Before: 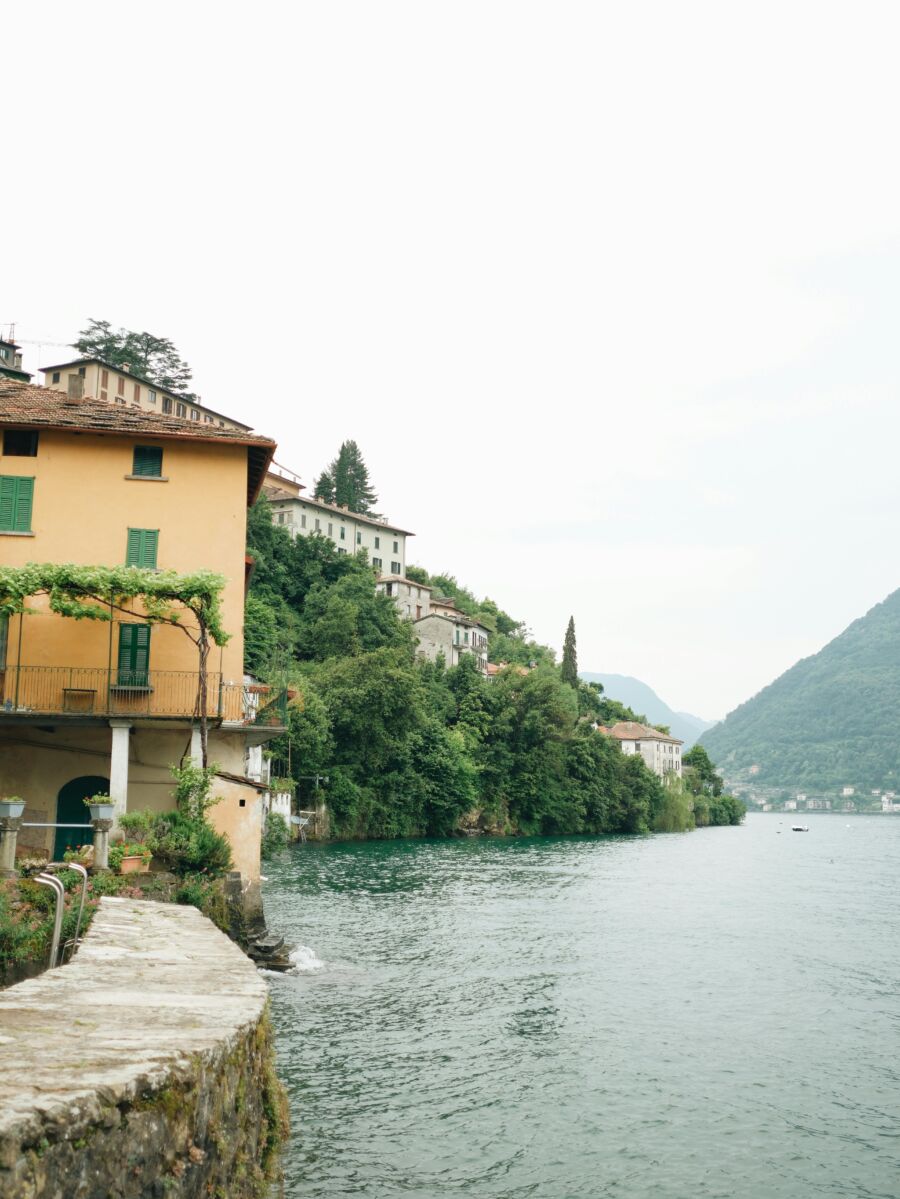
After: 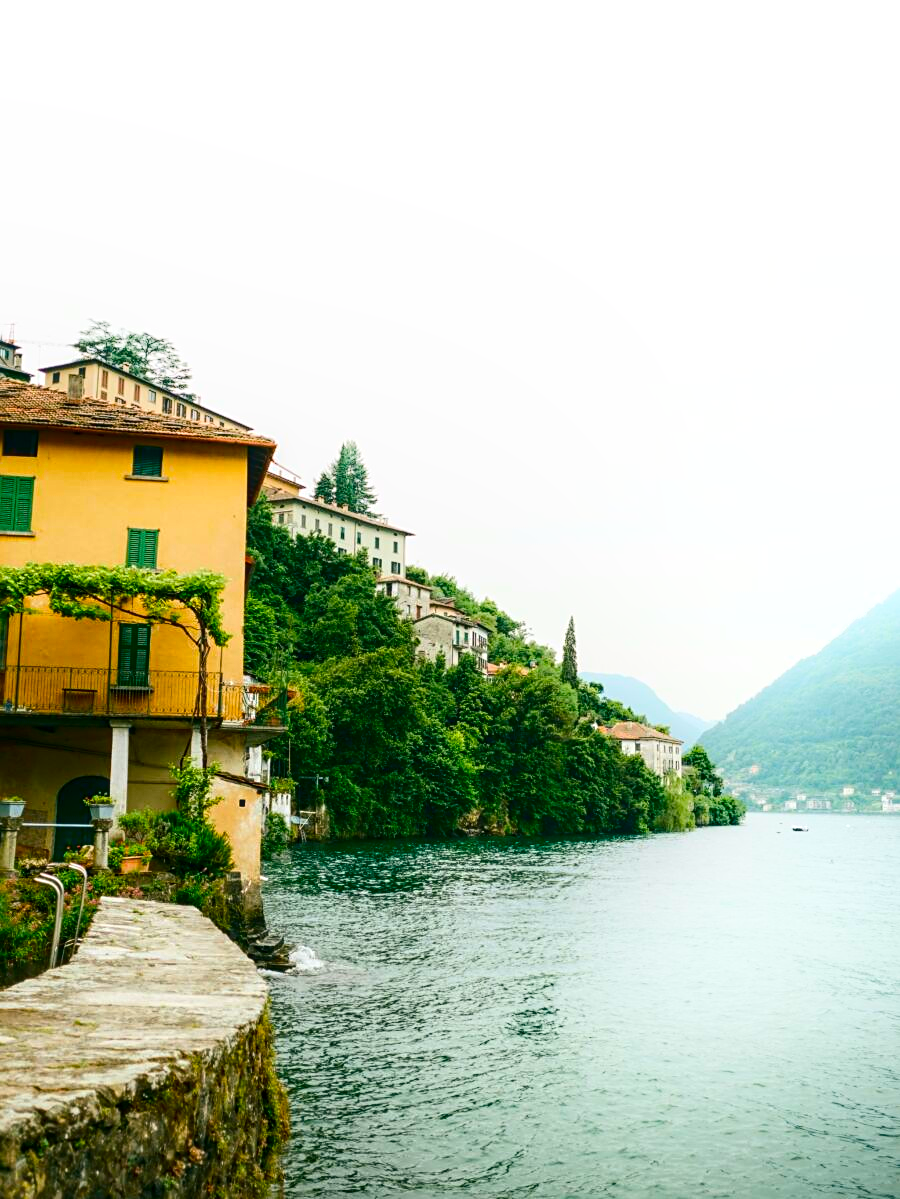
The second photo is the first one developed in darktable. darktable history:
contrast brightness saturation: contrast 0.189, brightness -0.225, saturation 0.111
color balance rgb: shadows lift › luminance -7.472%, shadows lift › chroma 2.401%, shadows lift › hue 162.4°, global offset › luminance 0.264%, perceptual saturation grading › global saturation 29.46%, perceptual brilliance grading › global brilliance 2.633%, perceptual brilliance grading › highlights -3.008%, perceptual brilliance grading › shadows 3.376%, global vibrance 45.594%
local contrast: on, module defaults
shadows and highlights: shadows -21.84, highlights 98.01, soften with gaussian
sharpen: radius 2.506, amount 0.331
